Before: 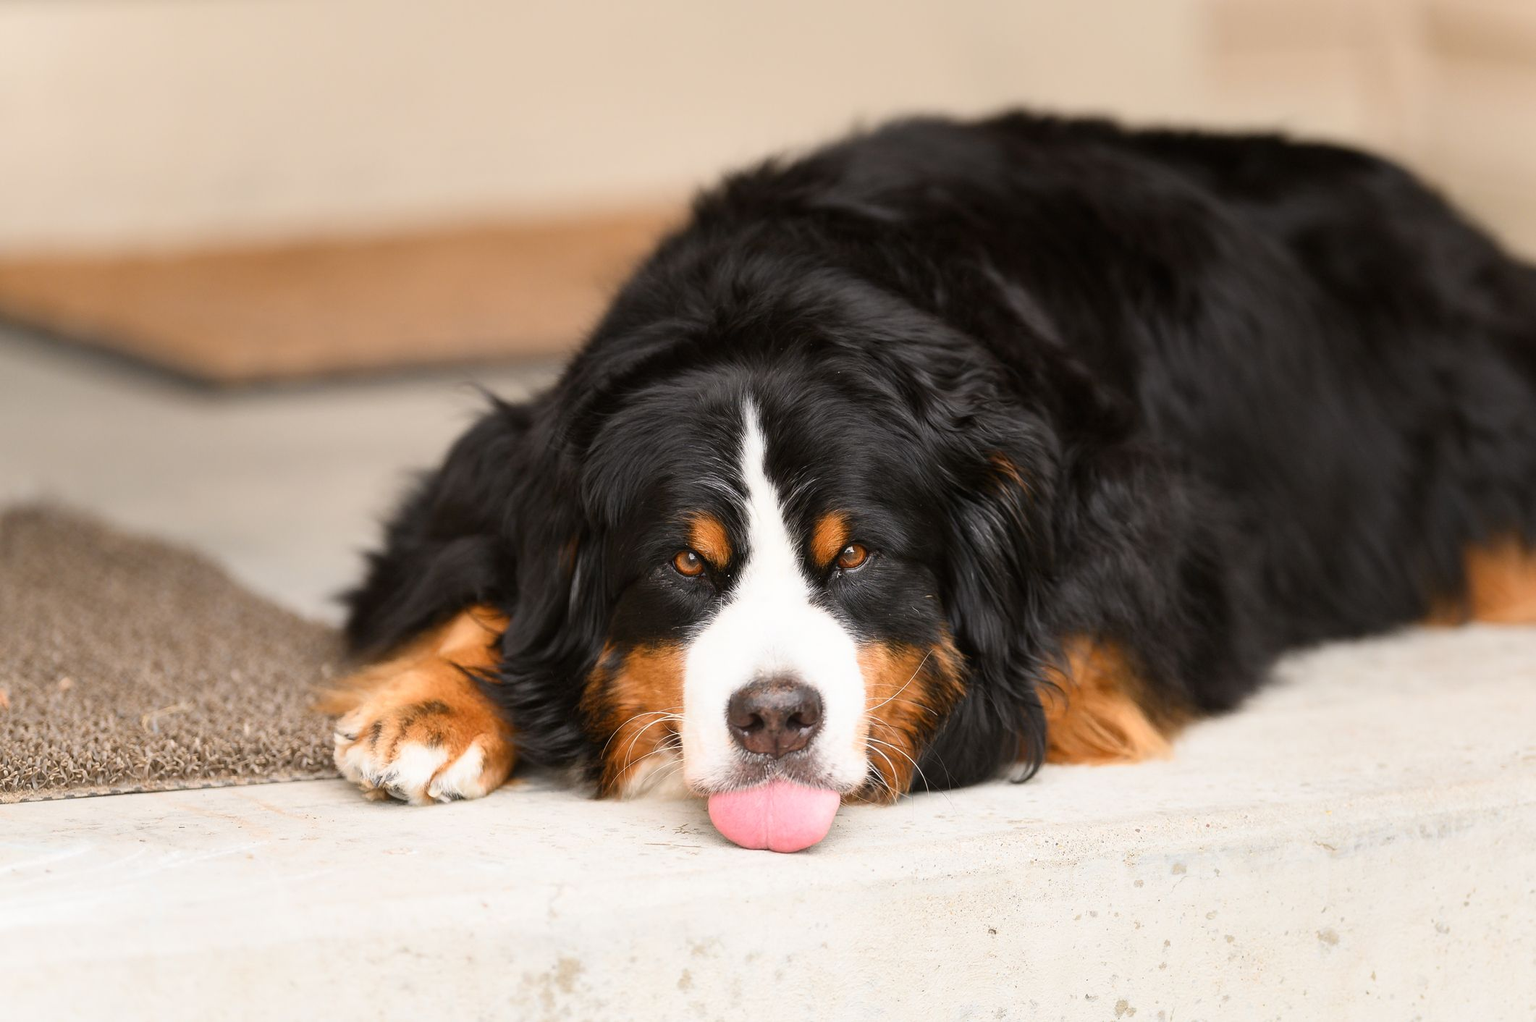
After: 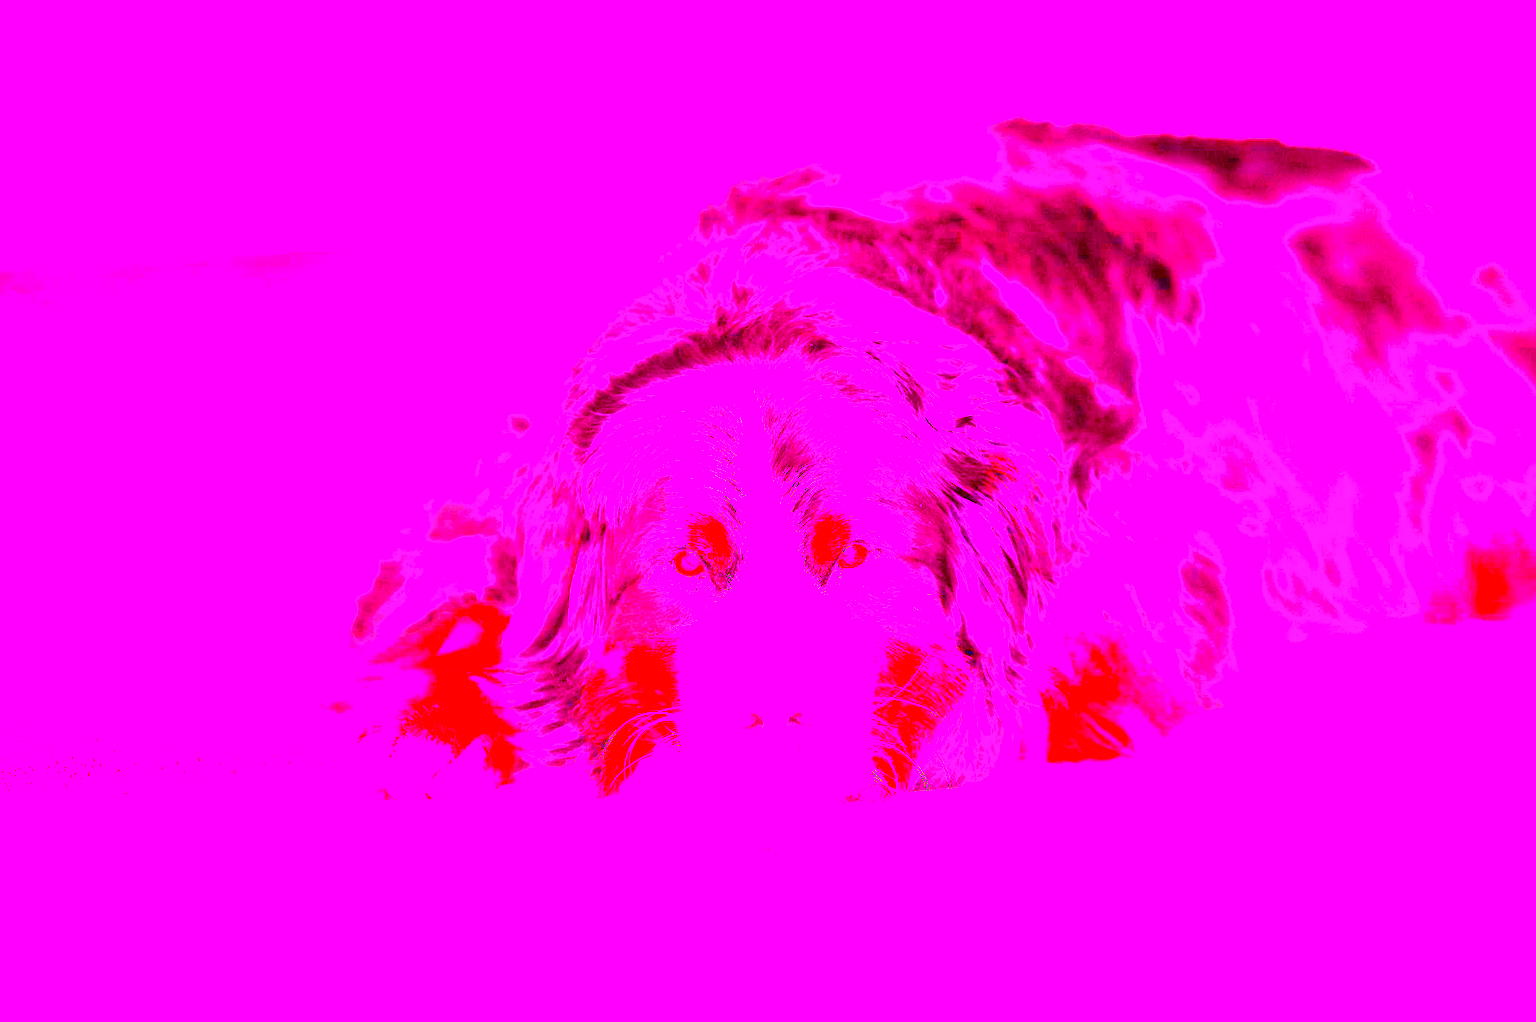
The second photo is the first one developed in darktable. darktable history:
tone equalizer: -7 EV 0.15 EV, -6 EV 0.6 EV, -5 EV 1.15 EV, -4 EV 1.33 EV, -3 EV 1.15 EV, -2 EV 0.6 EV, -1 EV 0.15 EV, mask exposure compensation -0.5 EV
white balance: red 8, blue 8
contrast brightness saturation: contrast 0.4, brightness 0.1, saturation 0.21
